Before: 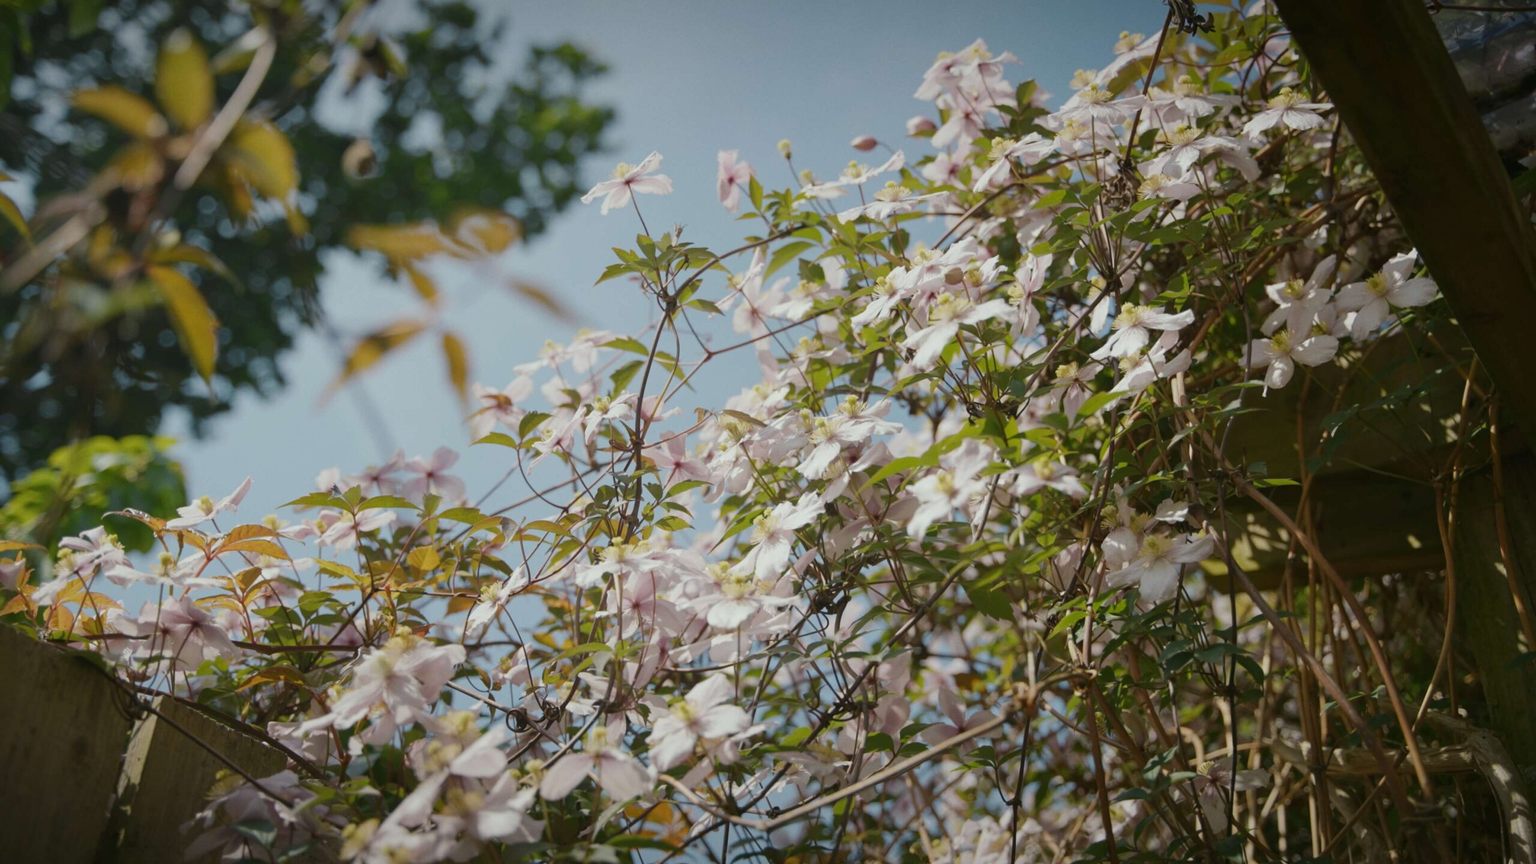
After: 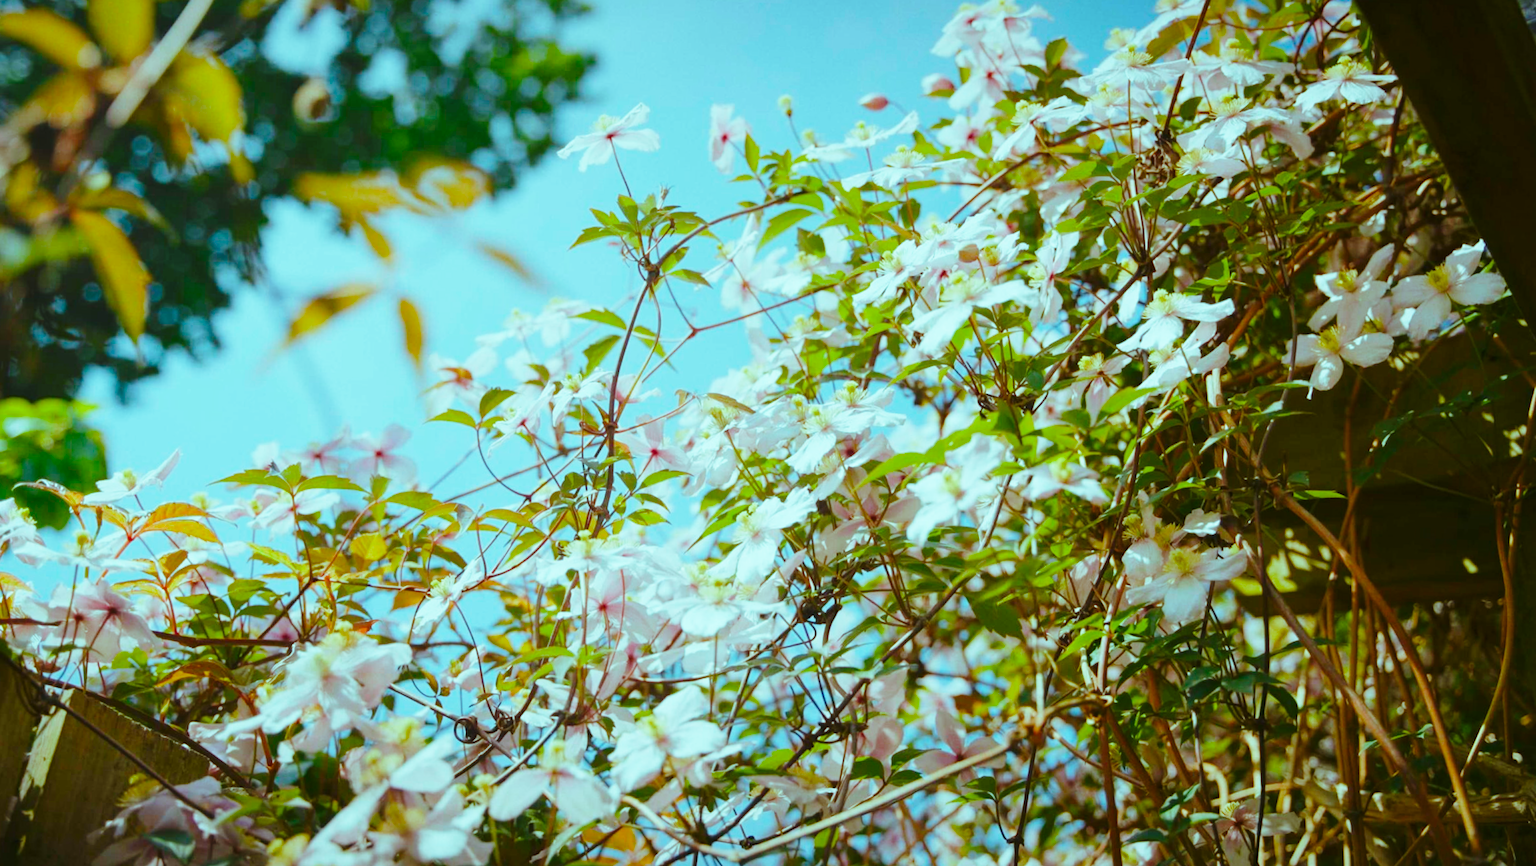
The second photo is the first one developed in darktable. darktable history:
crop and rotate: angle -1.97°, left 3.093%, top 3.755%, right 1.51%, bottom 0.627%
color balance rgb: power › luminance 3.38%, power › hue 230.77°, highlights gain › luminance -33.196%, highlights gain › chroma 5.713%, highlights gain › hue 214°, perceptual saturation grading › global saturation 20%, perceptual saturation grading › highlights -25.382%, perceptual saturation grading › shadows 50.232%, global vibrance 2.161%
base curve: curves: ch0 [(0, 0) (0.026, 0.03) (0.109, 0.232) (0.351, 0.748) (0.669, 0.968) (1, 1)], preserve colors none
